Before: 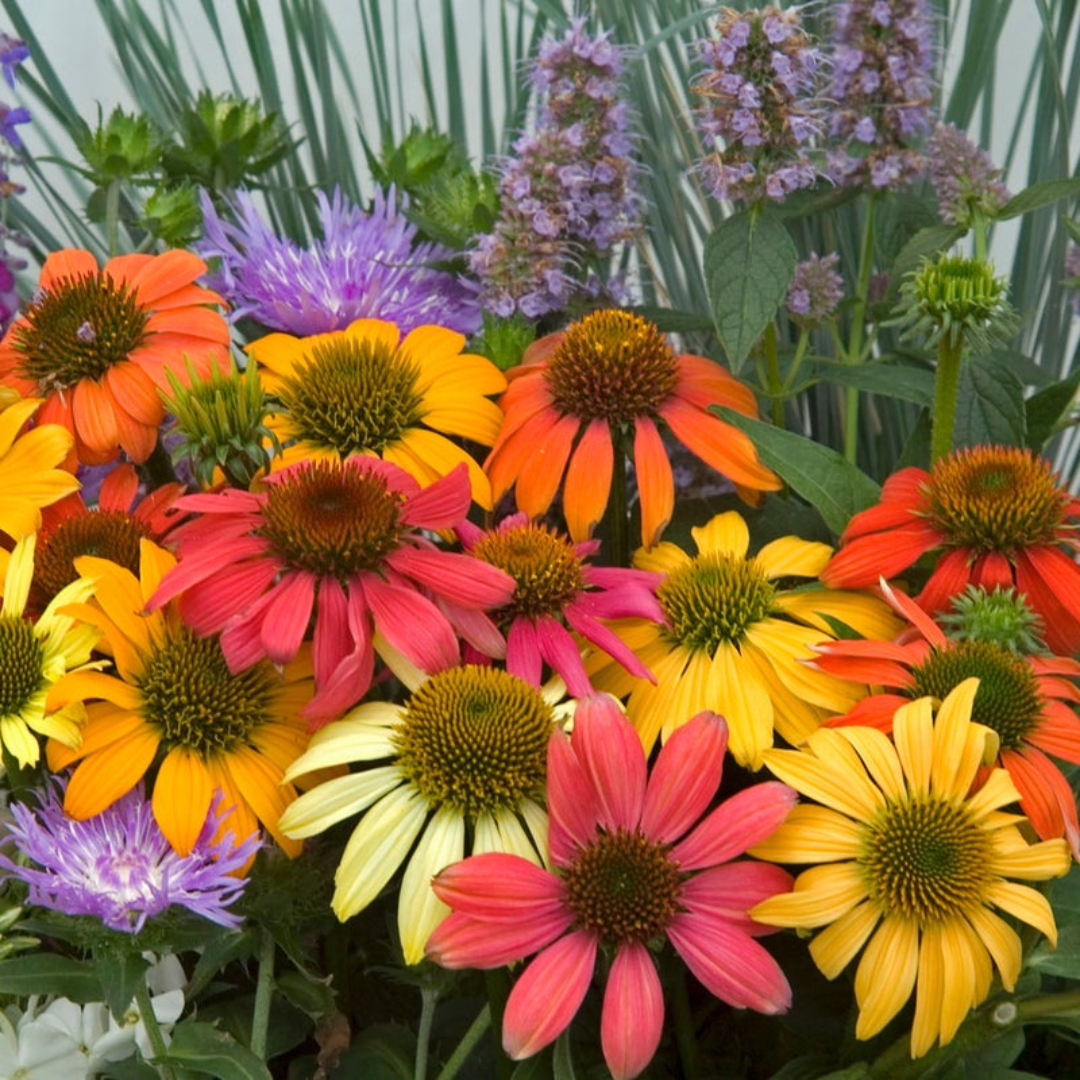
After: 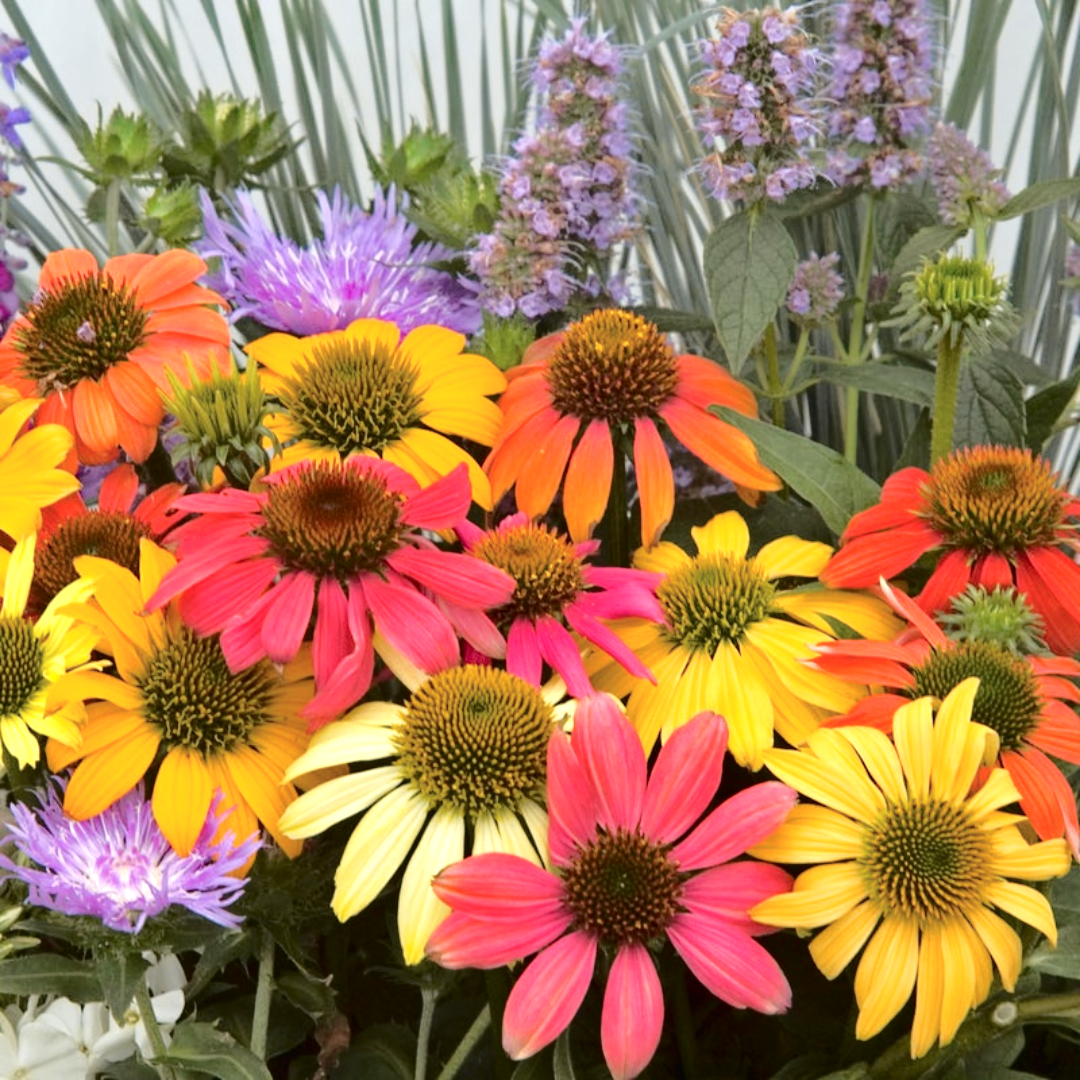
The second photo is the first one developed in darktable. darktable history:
tone curve: curves: ch0 [(0.003, 0.015) (0.104, 0.07) (0.239, 0.201) (0.327, 0.317) (0.401, 0.443) (0.495, 0.55) (0.65, 0.68) (0.832, 0.858) (1, 0.977)]; ch1 [(0, 0) (0.161, 0.092) (0.35, 0.33) (0.379, 0.401) (0.447, 0.476) (0.495, 0.499) (0.515, 0.518) (0.55, 0.557) (0.621, 0.615) (0.718, 0.734) (1, 1)]; ch2 [(0, 0) (0.359, 0.372) (0.437, 0.437) (0.502, 0.501) (0.534, 0.537) (0.599, 0.586) (1, 1)], color space Lab, independent channels, preserve colors none
exposure: black level correction 0.001, exposure 0.5 EV, compensate exposure bias true, compensate highlight preservation false
